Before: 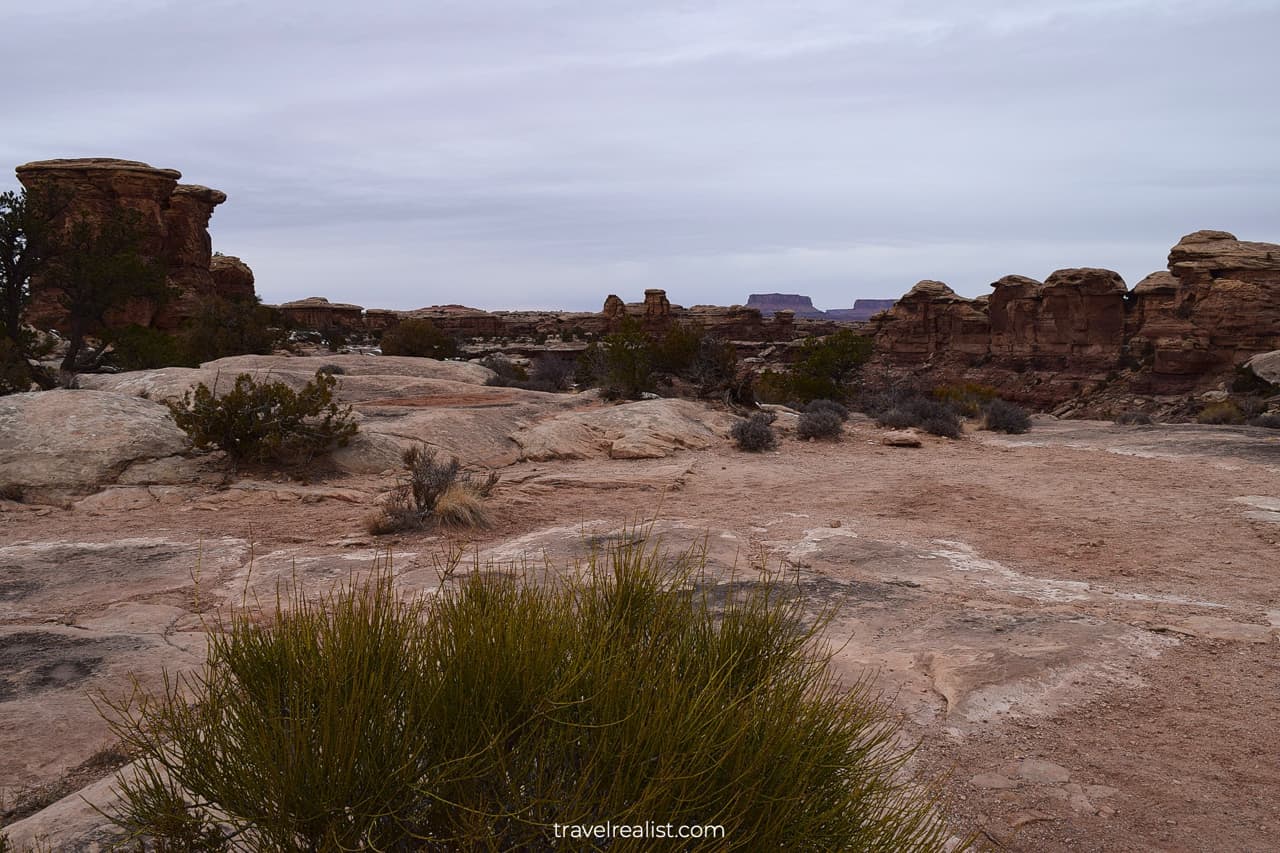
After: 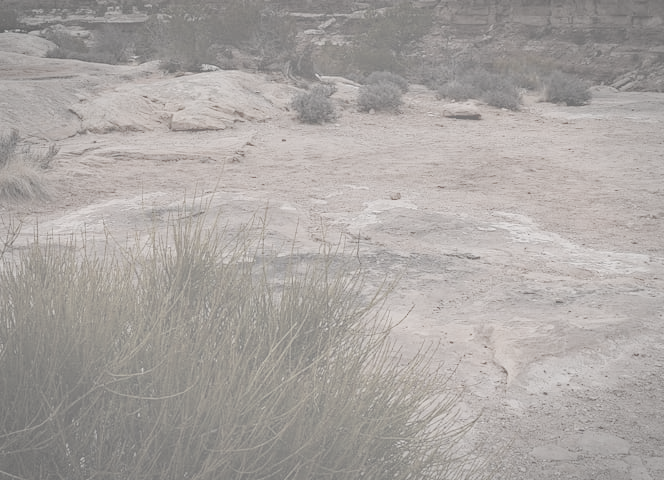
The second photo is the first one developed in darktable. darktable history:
crop: left 34.401%, top 38.479%, right 13.691%, bottom 5.194%
exposure: black level correction -0.004, exposure 0.053 EV, compensate exposure bias true, compensate highlight preservation false
haze removal: strength 0.506, distance 0.423, compatibility mode true, adaptive false
vignetting: brightness -0.283, automatic ratio true
contrast brightness saturation: contrast -0.323, brightness 0.768, saturation -0.8
